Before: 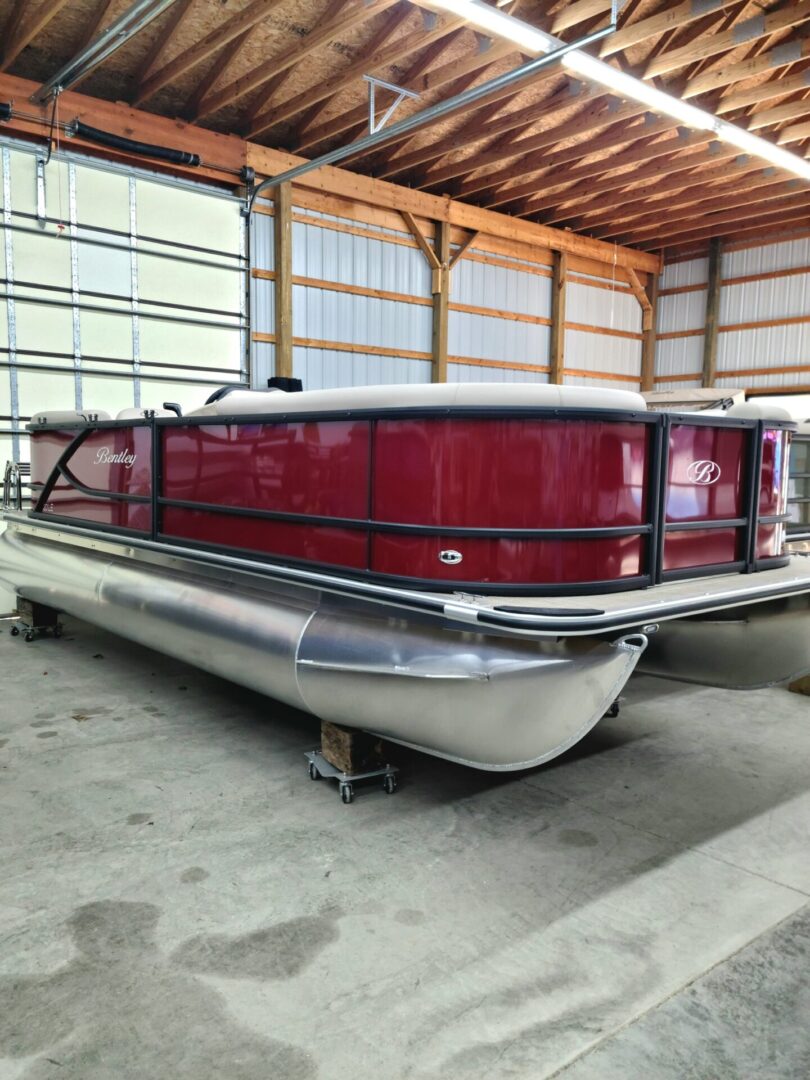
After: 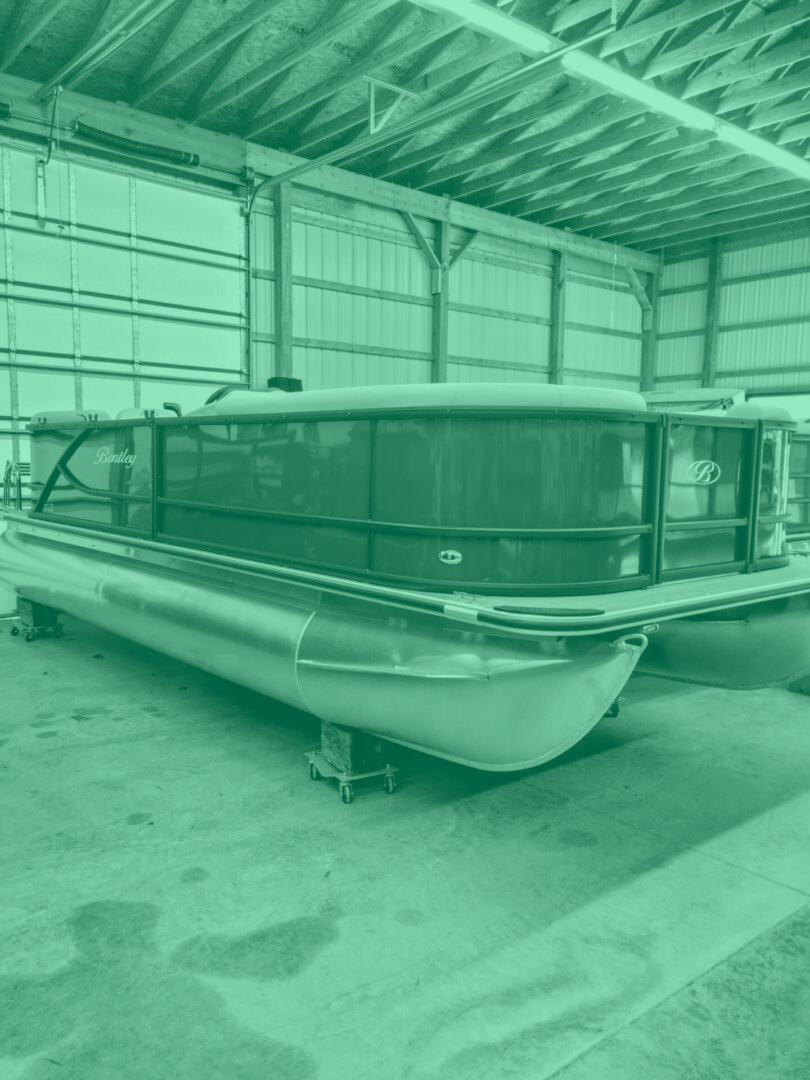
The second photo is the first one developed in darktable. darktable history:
local contrast: detail 130%
color contrast: green-magenta contrast 1.73, blue-yellow contrast 1.15
colorize: hue 147.6°, saturation 65%, lightness 21.64%
